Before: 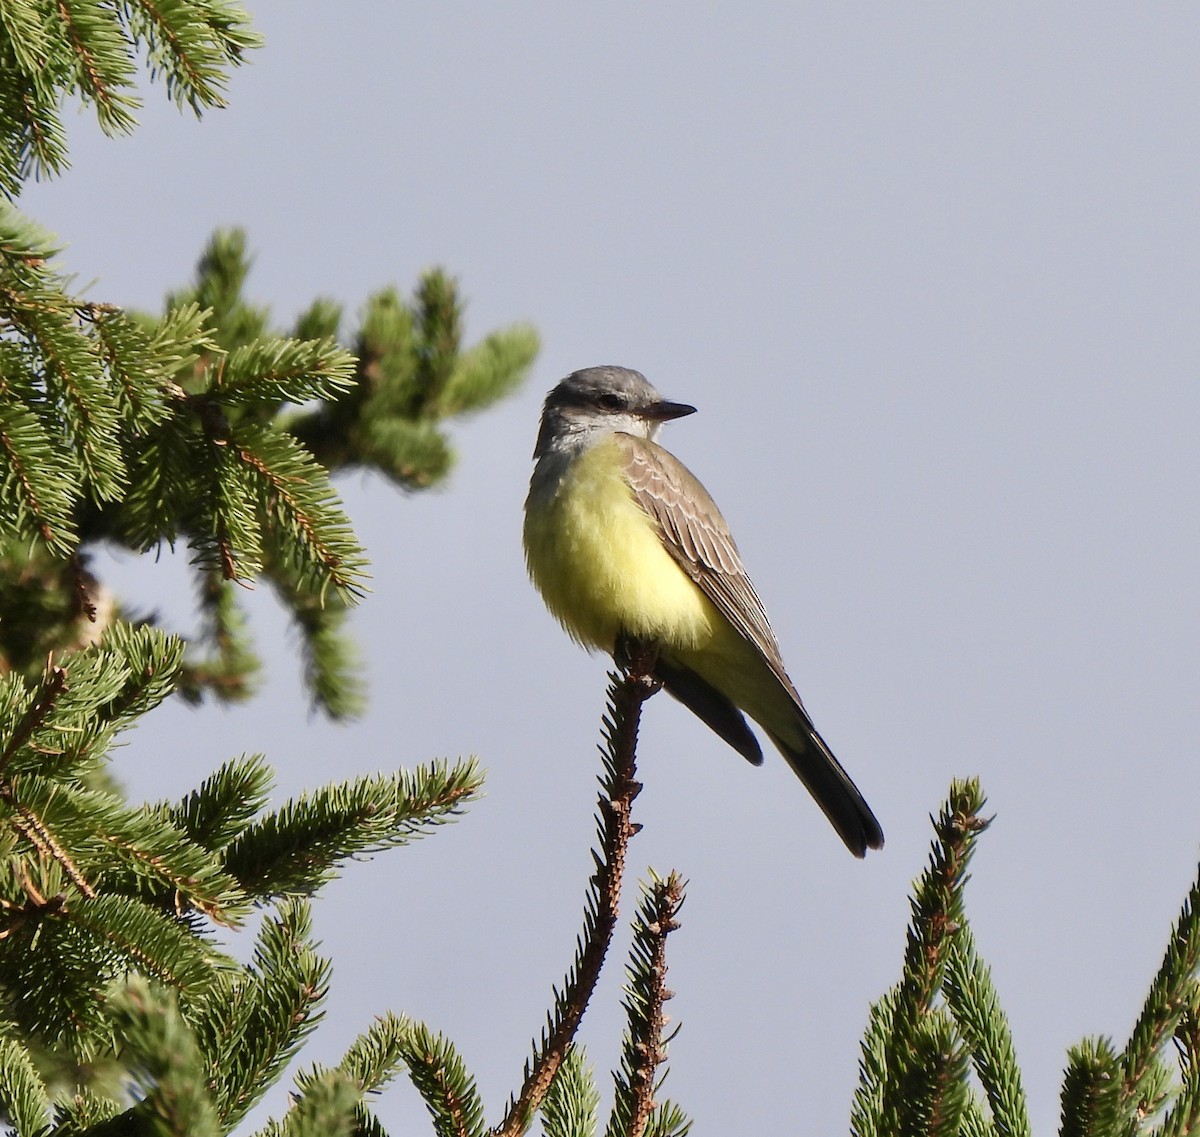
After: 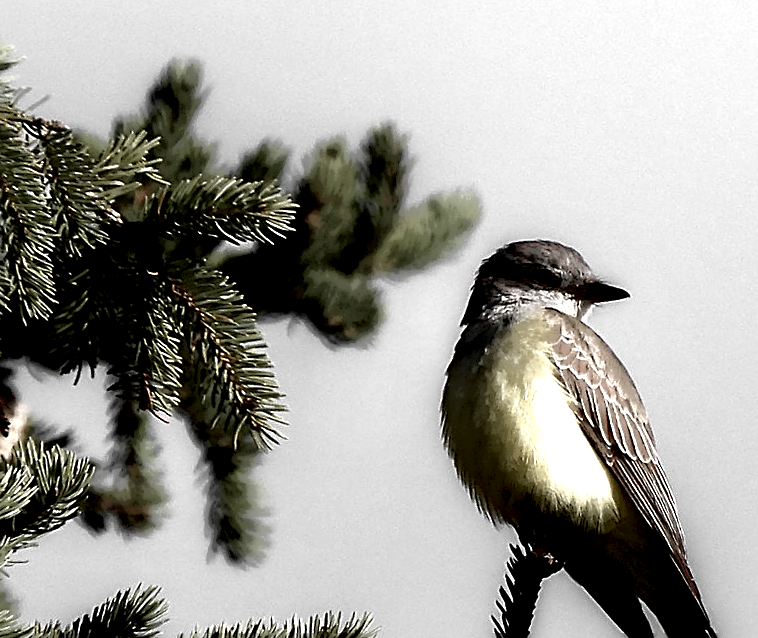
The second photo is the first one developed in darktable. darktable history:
contrast brightness saturation: saturation -0.048
exposure: exposure 1 EV, compensate exposure bias true, compensate highlight preservation false
sharpen: amount 0.751
crop and rotate: angle -6.6°, left 2.251%, top 6.804%, right 27.323%, bottom 30.589%
local contrast: highlights 0%, shadows 197%, detail 164%, midtone range 0.002
color zones: curves: ch1 [(0, 0.831) (0.08, 0.771) (0.157, 0.268) (0.241, 0.207) (0.562, -0.005) (0.714, -0.013) (0.876, 0.01) (1, 0.831)]
